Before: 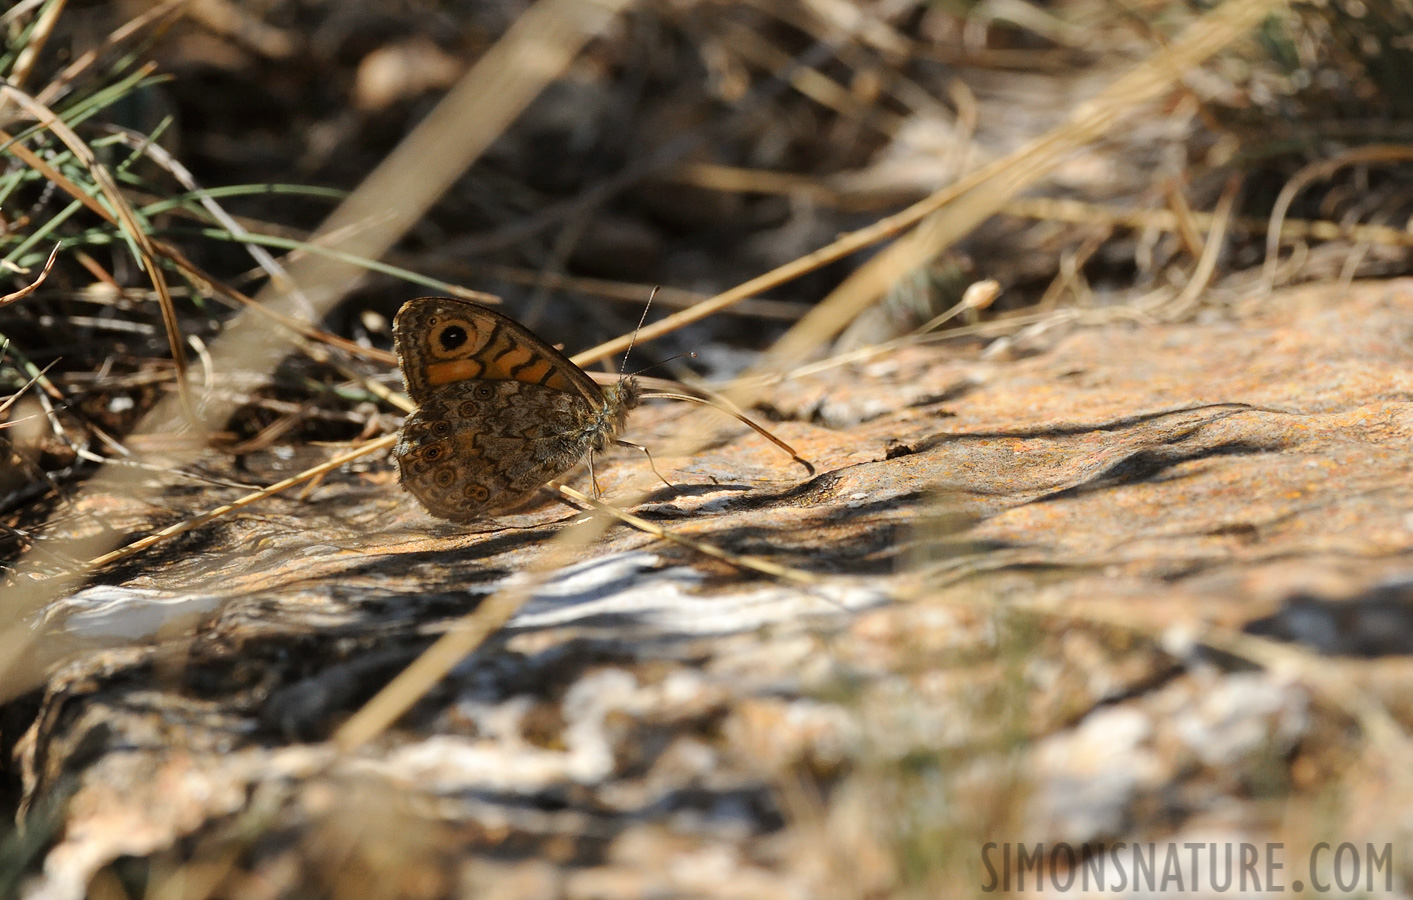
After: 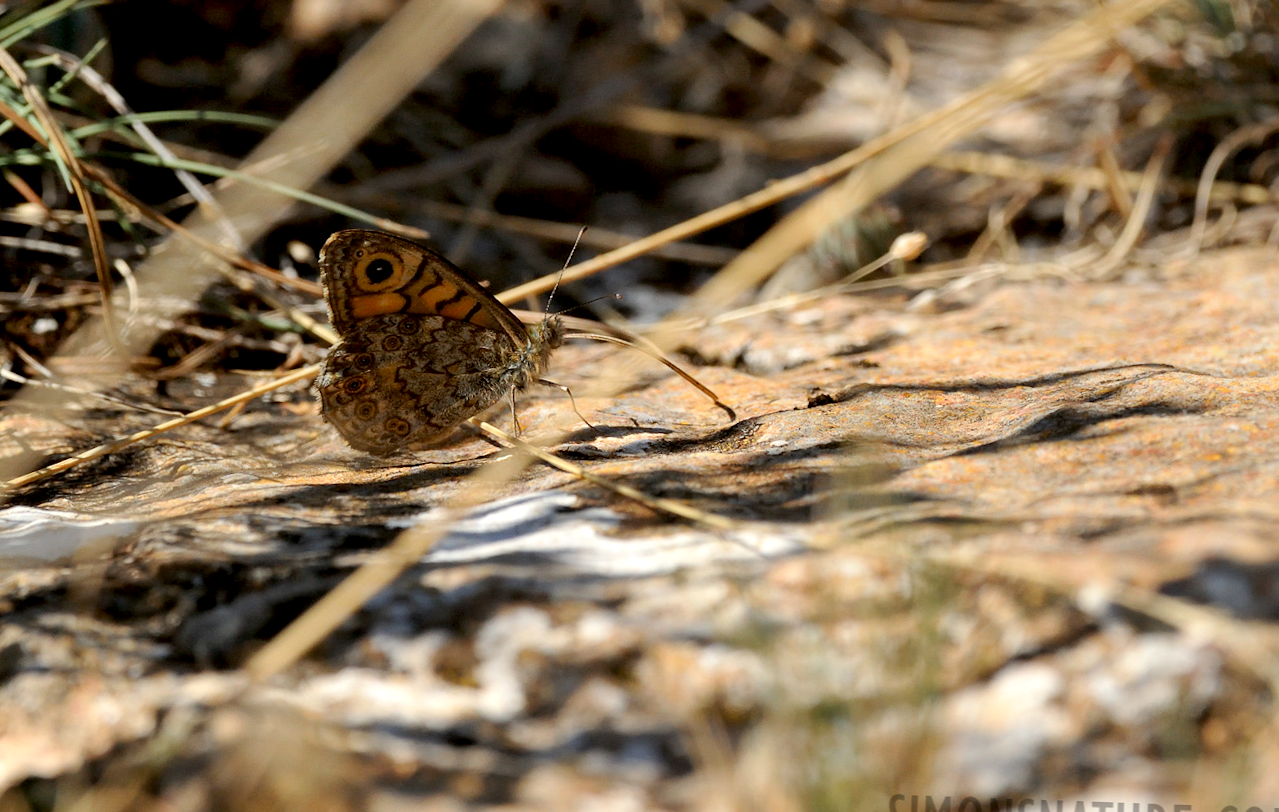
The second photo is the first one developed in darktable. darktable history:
crop and rotate: angle -2.02°, left 3.107%, top 4.141%, right 1.404%, bottom 0.643%
exposure: black level correction 0.009, exposure 0.114 EV, compensate highlight preservation false
